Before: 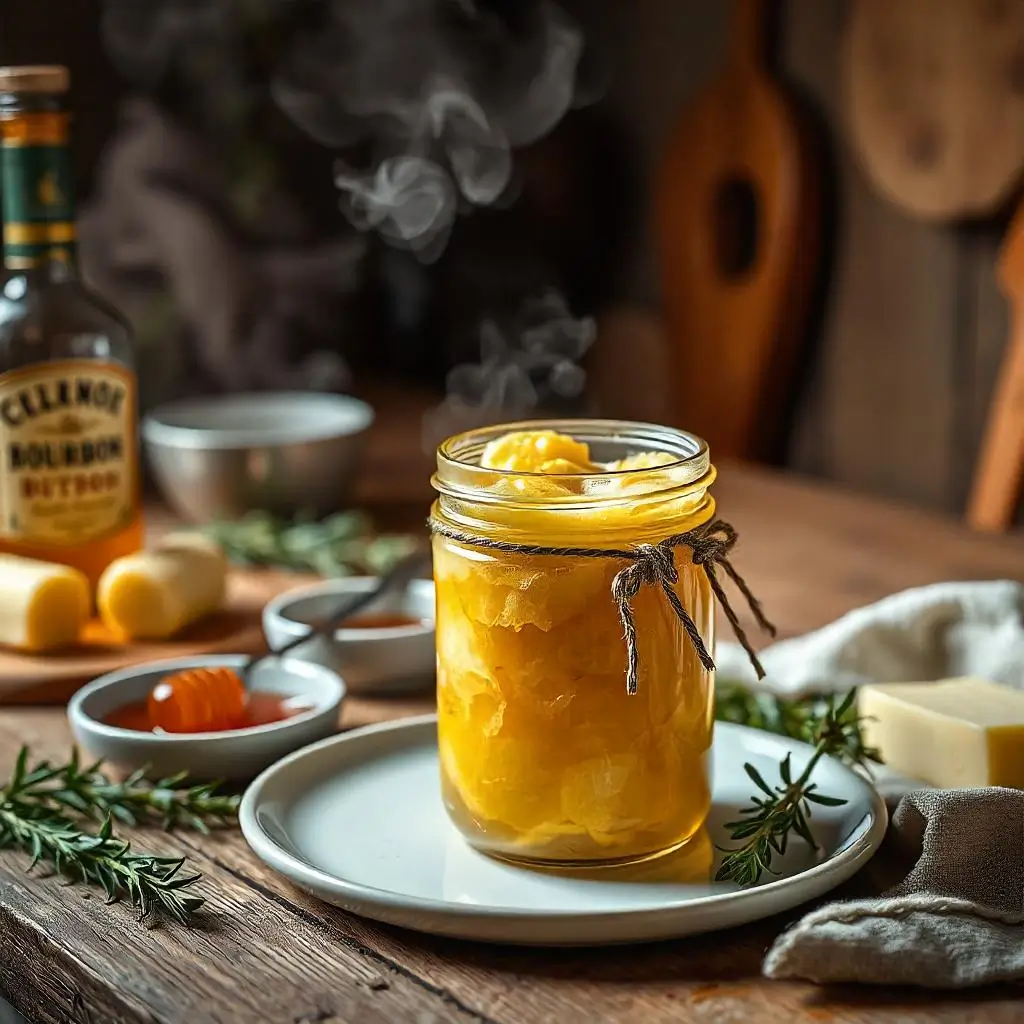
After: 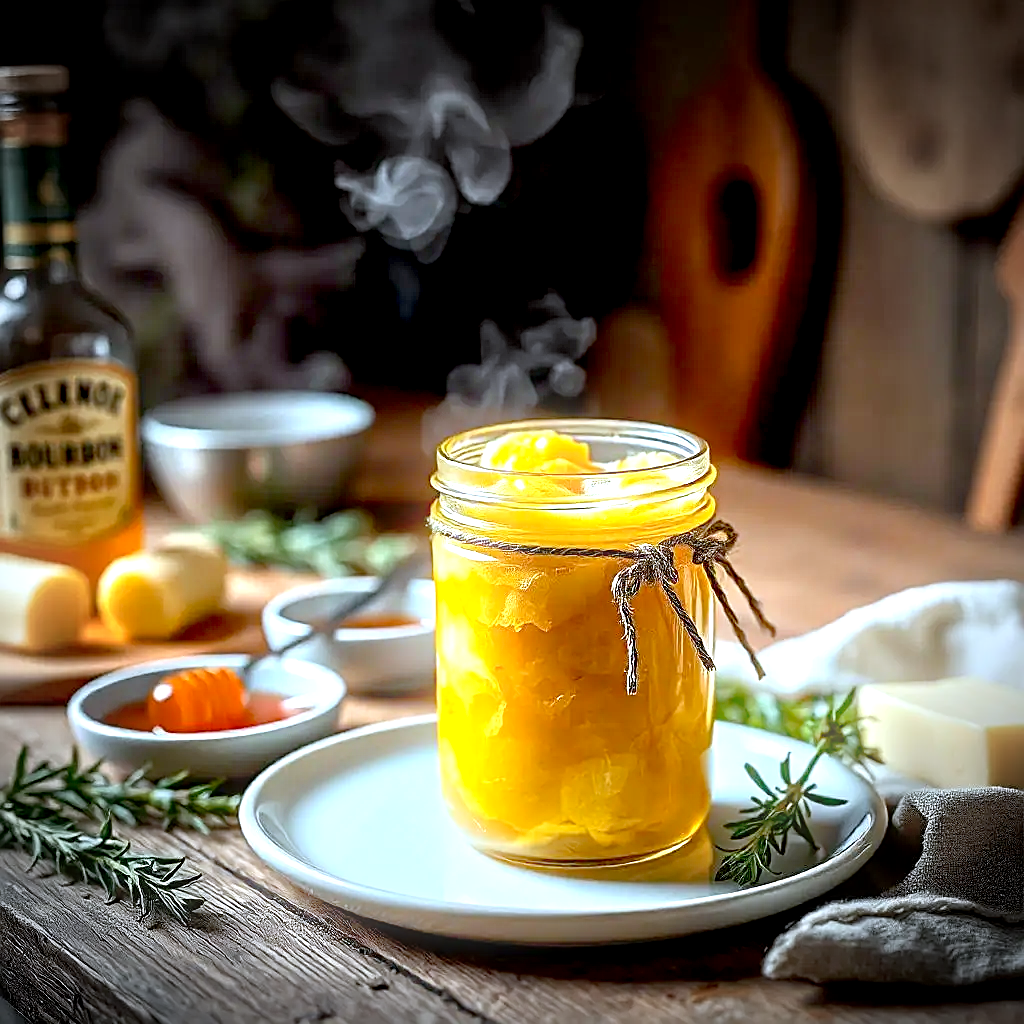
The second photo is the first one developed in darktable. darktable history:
bloom: size 9%, threshold 100%, strength 7%
white balance: red 0.926, green 1.003, blue 1.133
exposure: black level correction 0.01, exposure 1 EV, compensate highlight preservation false
sharpen: on, module defaults
vignetting: fall-off start 75%, brightness -0.692, width/height ratio 1.084
